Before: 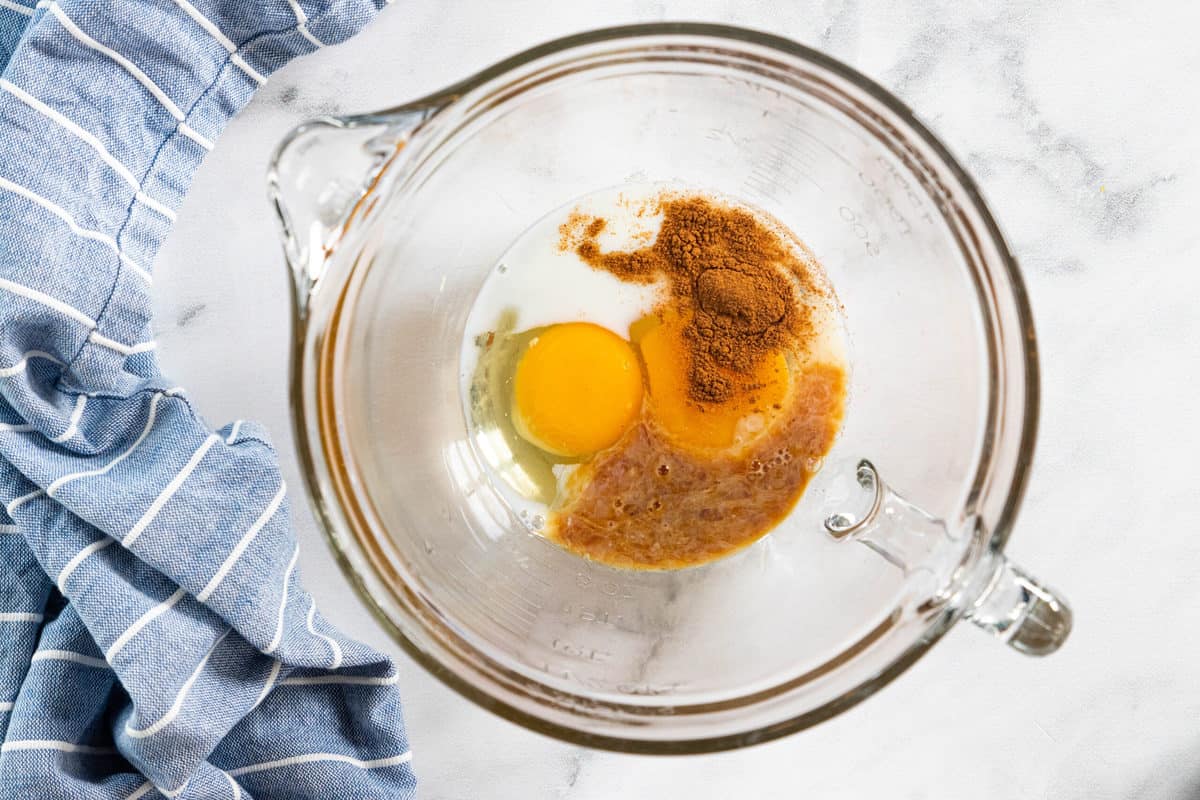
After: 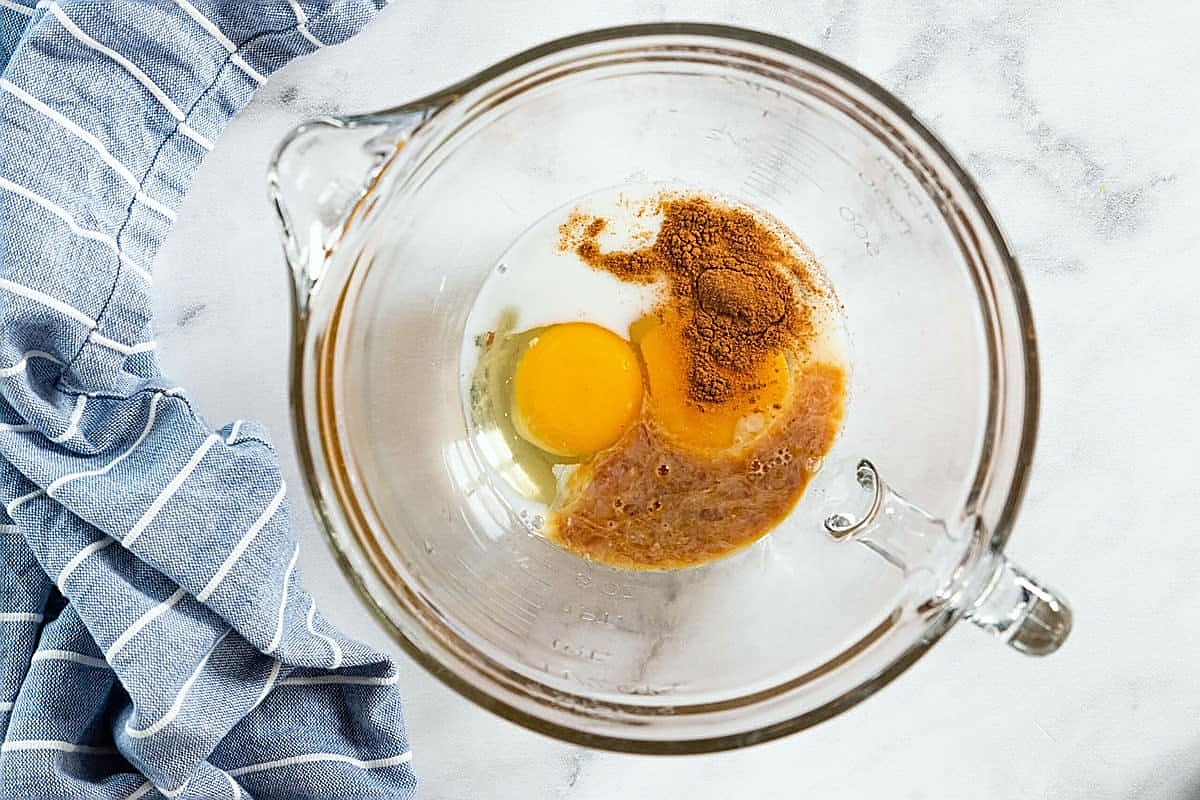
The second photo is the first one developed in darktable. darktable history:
white balance: red 0.978, blue 0.999
sharpen: radius 1.4, amount 1.25, threshold 0.7
